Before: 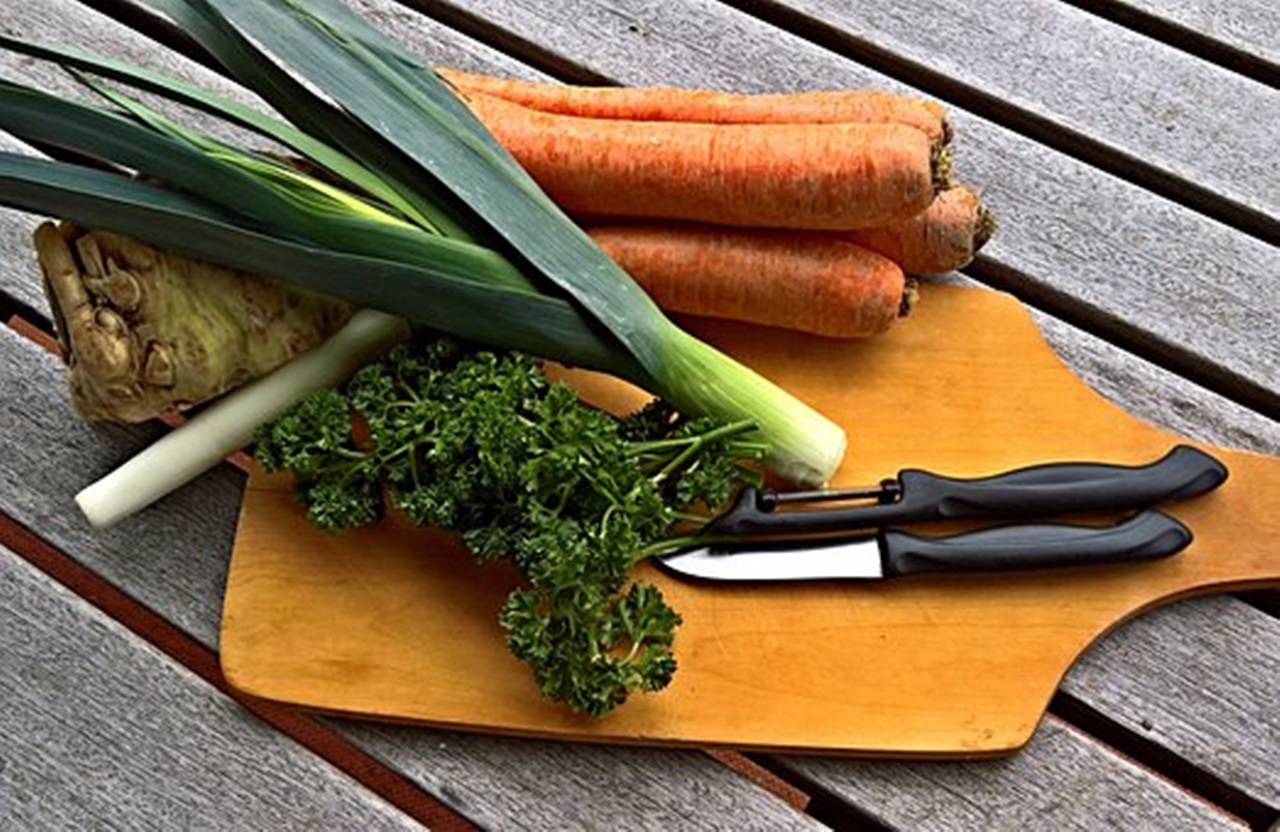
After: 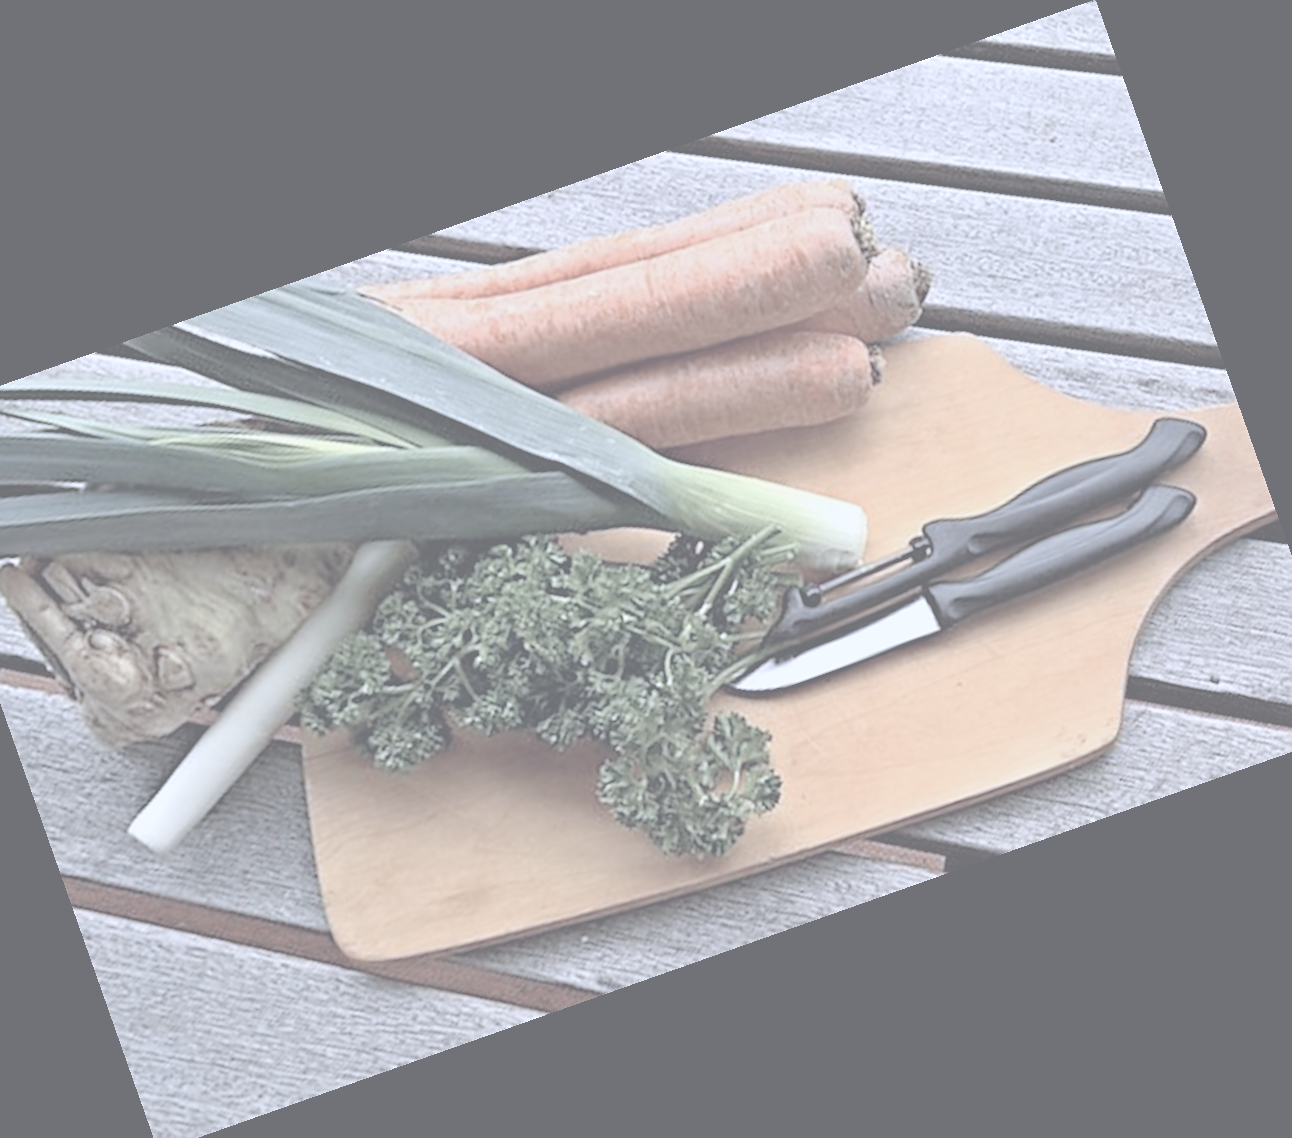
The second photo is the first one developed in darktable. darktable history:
white balance: red 0.967, blue 1.119, emerald 0.756
crop and rotate: angle 19.43°, left 6.812%, right 4.125%, bottom 1.087%
exposure: exposure 0.6 EV, compensate highlight preservation false
contrast brightness saturation: contrast -0.32, brightness 0.75, saturation -0.78
rotate and perspective: rotation 0.679°, lens shift (horizontal) 0.136, crop left 0.009, crop right 0.991, crop top 0.078, crop bottom 0.95
color correction: highlights a* -0.137, highlights b* -5.91, shadows a* -0.137, shadows b* -0.137
sharpen: radius 1.458, amount 0.398, threshold 1.271
